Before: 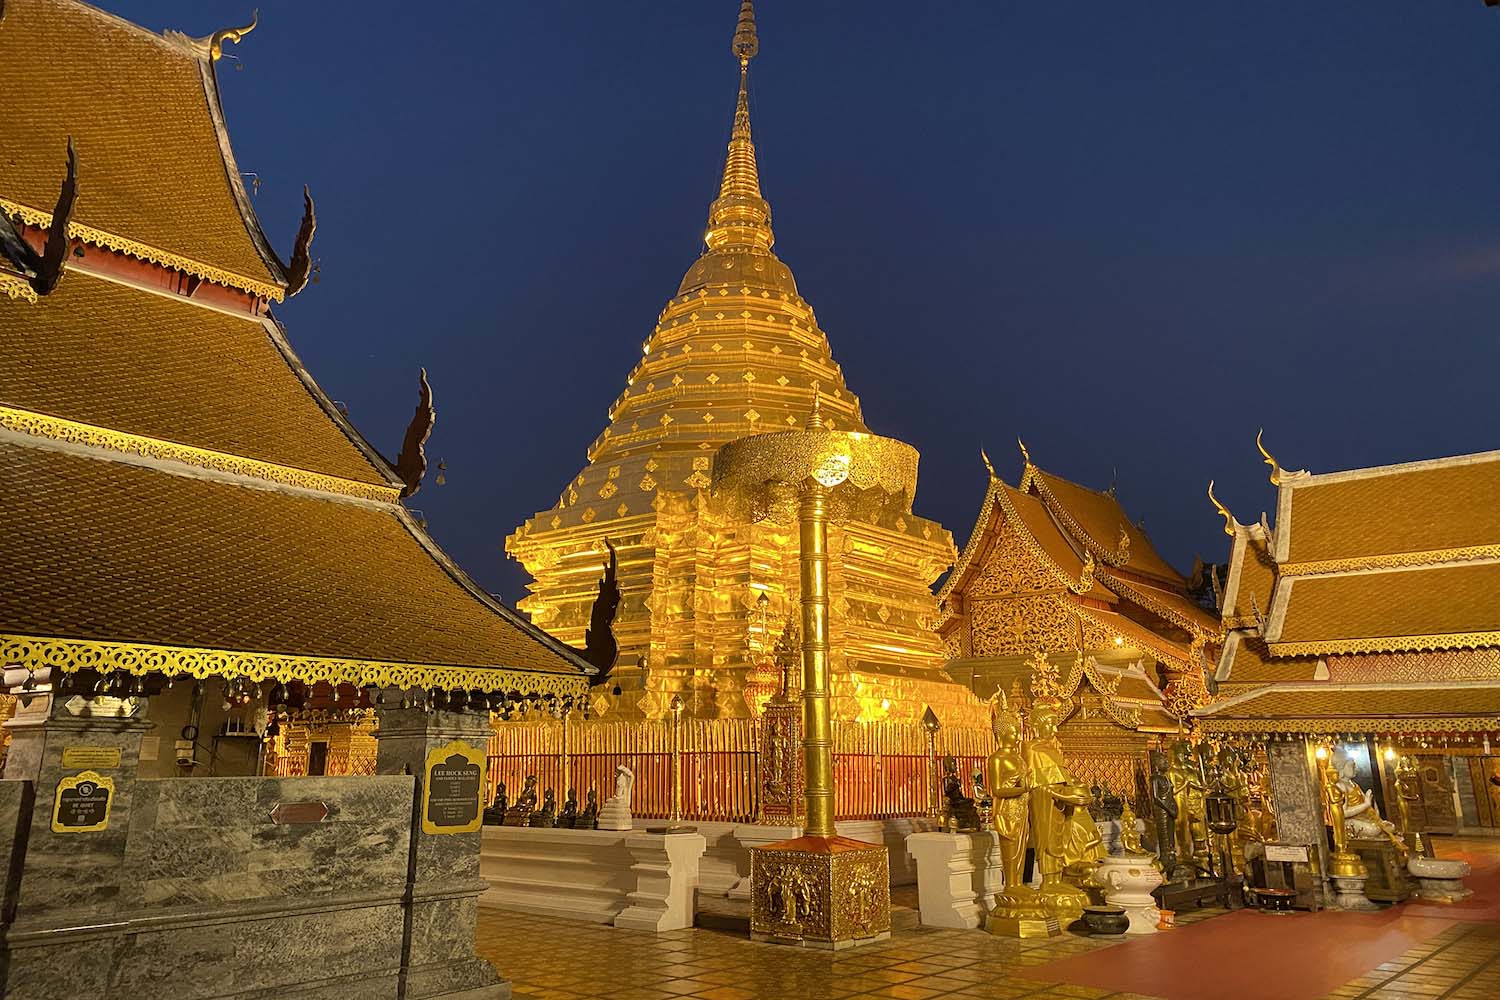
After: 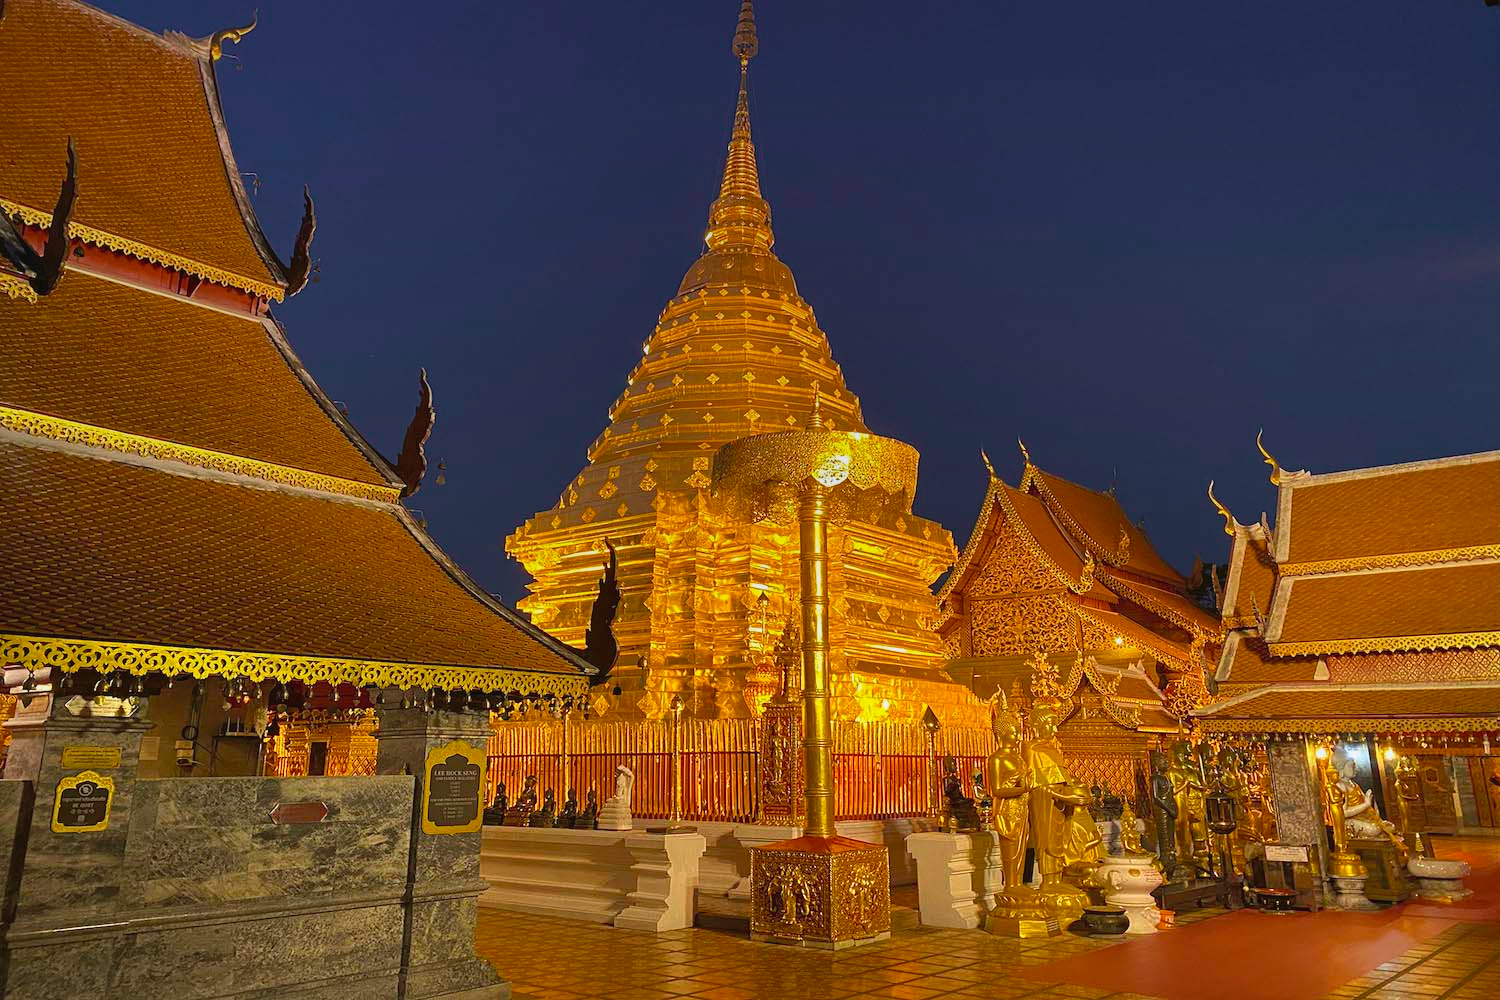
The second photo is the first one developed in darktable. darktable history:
graduated density: hue 238.83°, saturation 50%
tone curve: curves: ch0 [(0, 0.024) (0.119, 0.146) (0.474, 0.464) (0.718, 0.721) (0.817, 0.839) (1, 0.998)]; ch1 [(0, 0) (0.377, 0.416) (0.439, 0.451) (0.477, 0.477) (0.501, 0.497) (0.538, 0.544) (0.58, 0.602) (0.664, 0.676) (0.783, 0.804) (1, 1)]; ch2 [(0, 0) (0.38, 0.405) (0.463, 0.456) (0.498, 0.497) (0.524, 0.535) (0.578, 0.576) (0.648, 0.665) (1, 1)], color space Lab, independent channels, preserve colors none
